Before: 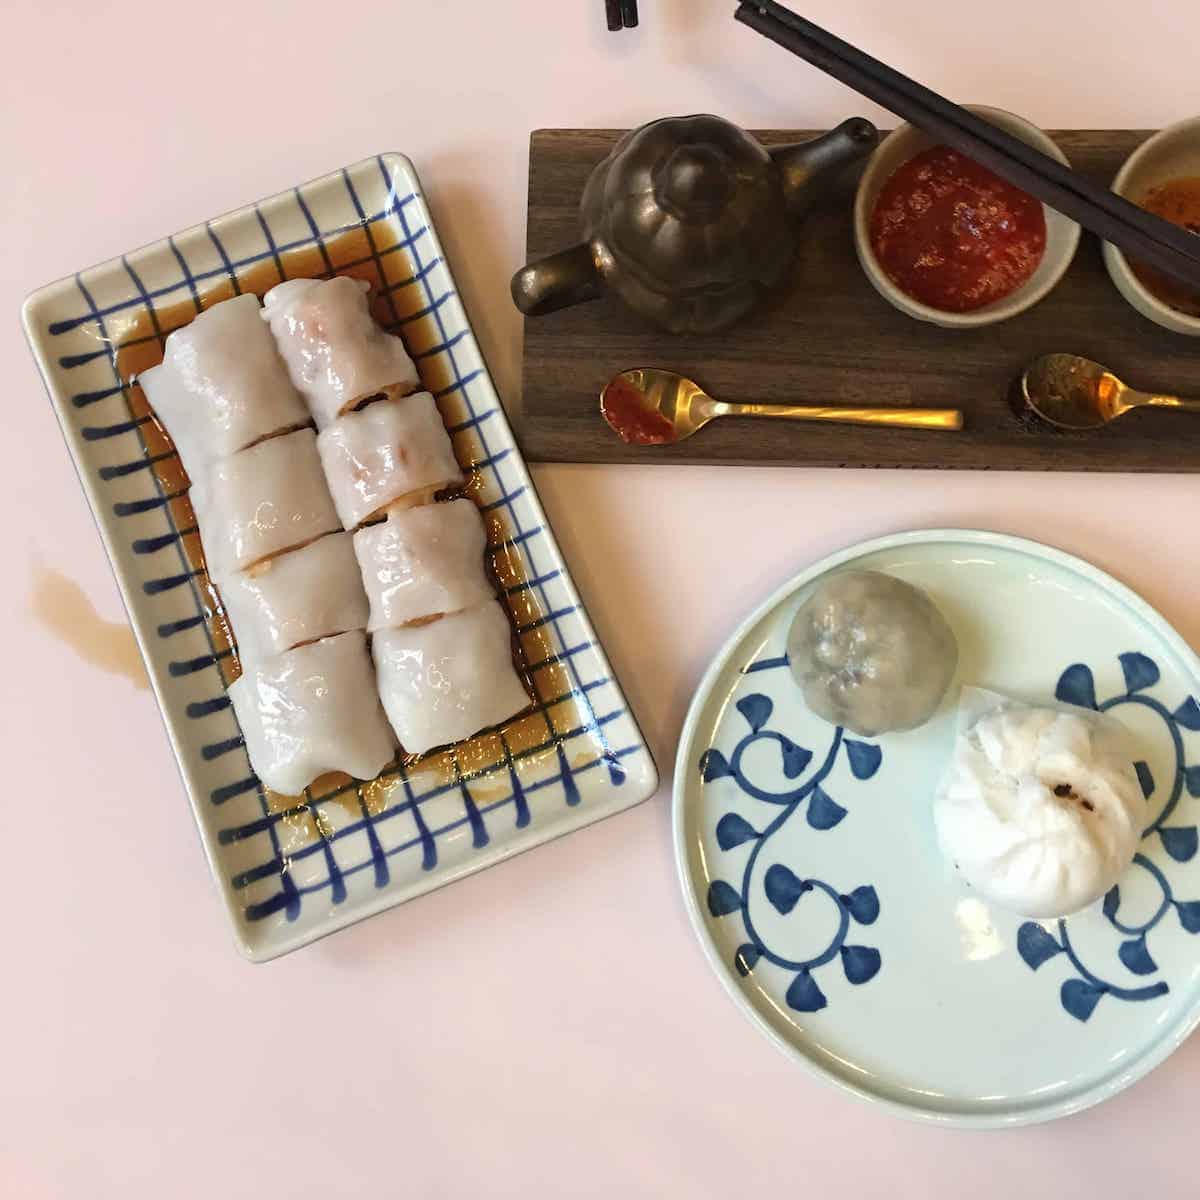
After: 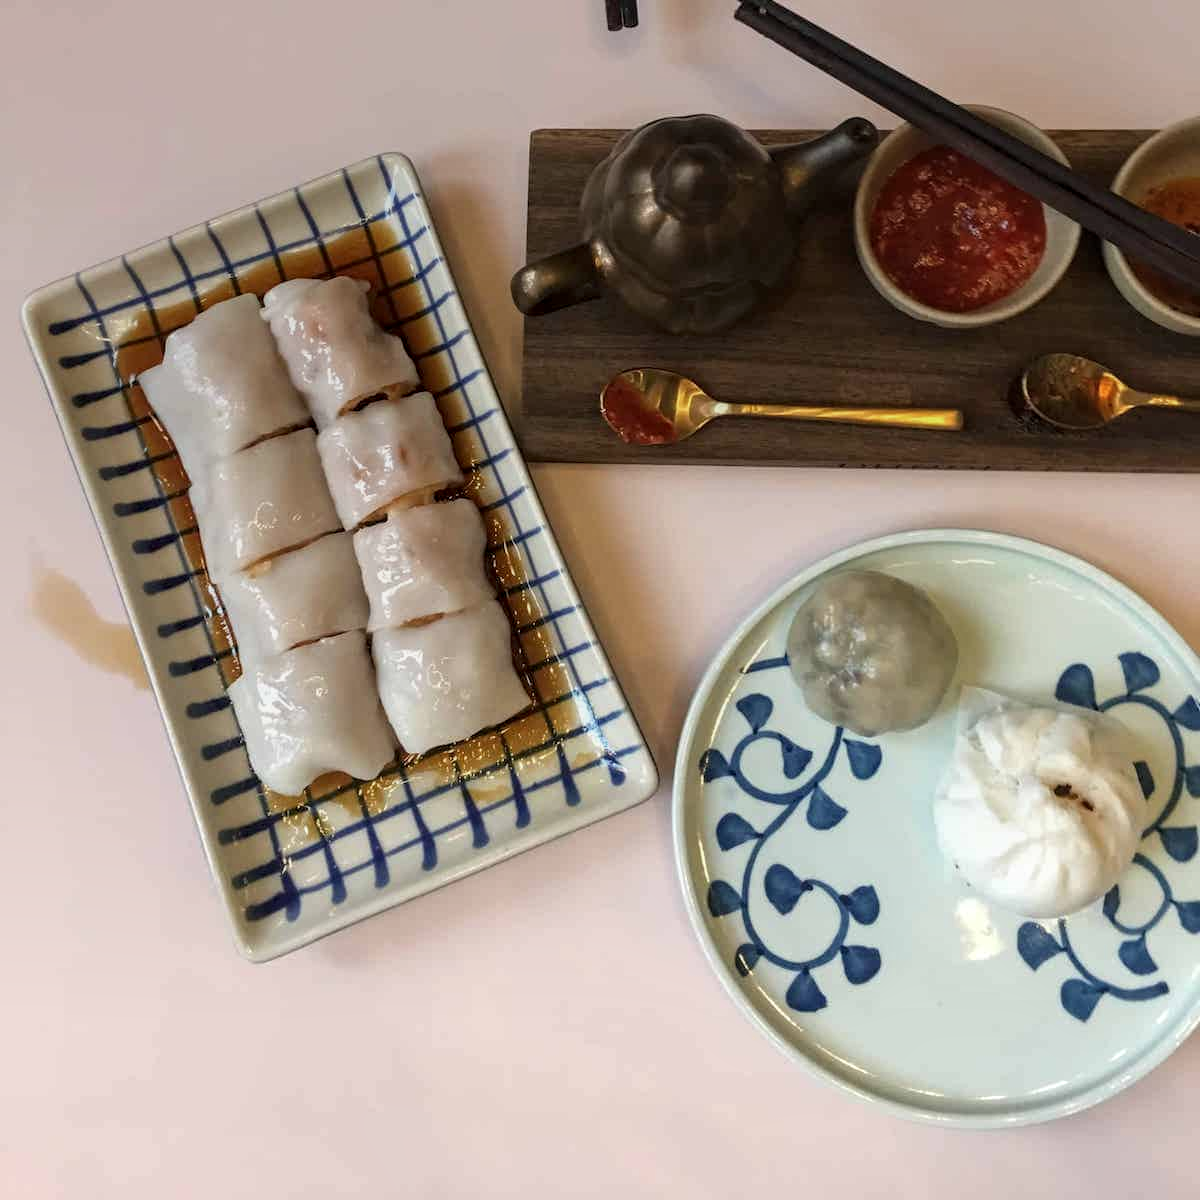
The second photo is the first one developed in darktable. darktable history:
graduated density: on, module defaults
local contrast: on, module defaults
